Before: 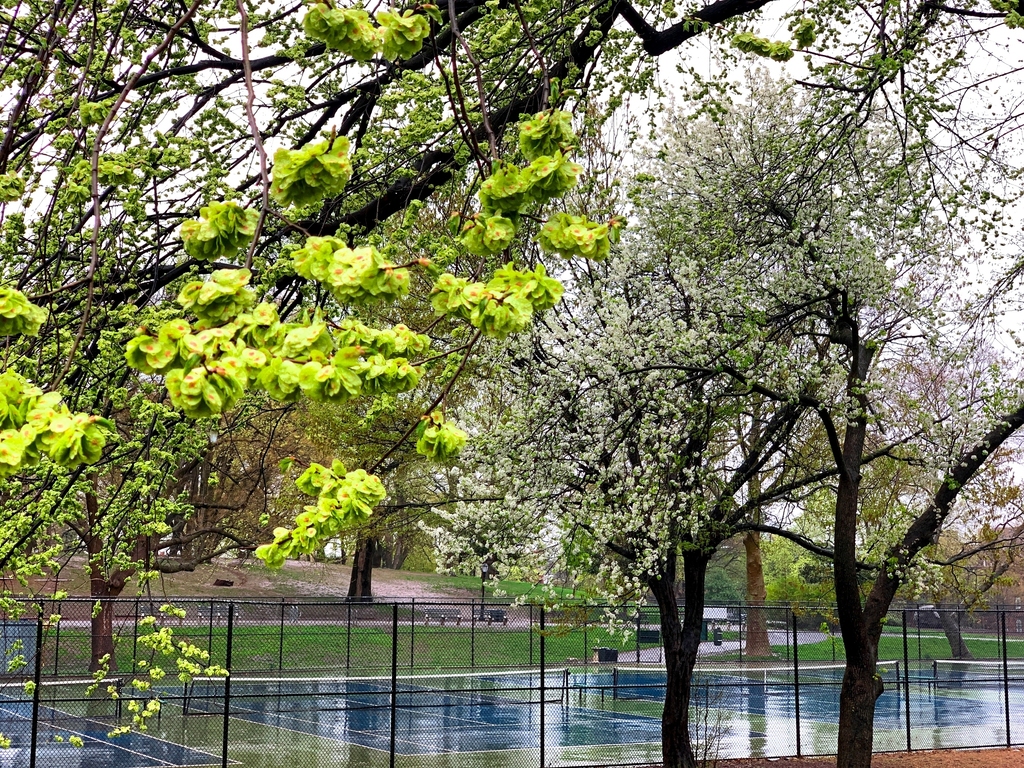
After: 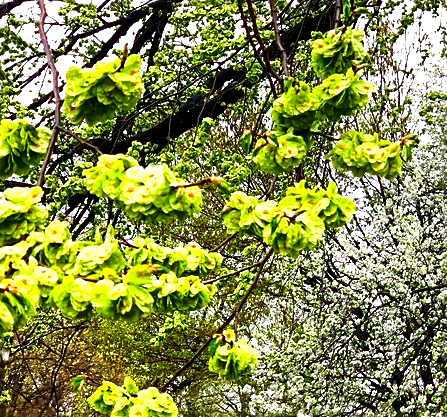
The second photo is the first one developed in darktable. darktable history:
sharpen: amount 0.493
crop: left 20.398%, top 10.805%, right 35.886%, bottom 34.824%
exposure: black level correction 0, exposure 0.704 EV, compensate highlight preservation false
contrast brightness saturation: brightness -0.247, saturation 0.196
